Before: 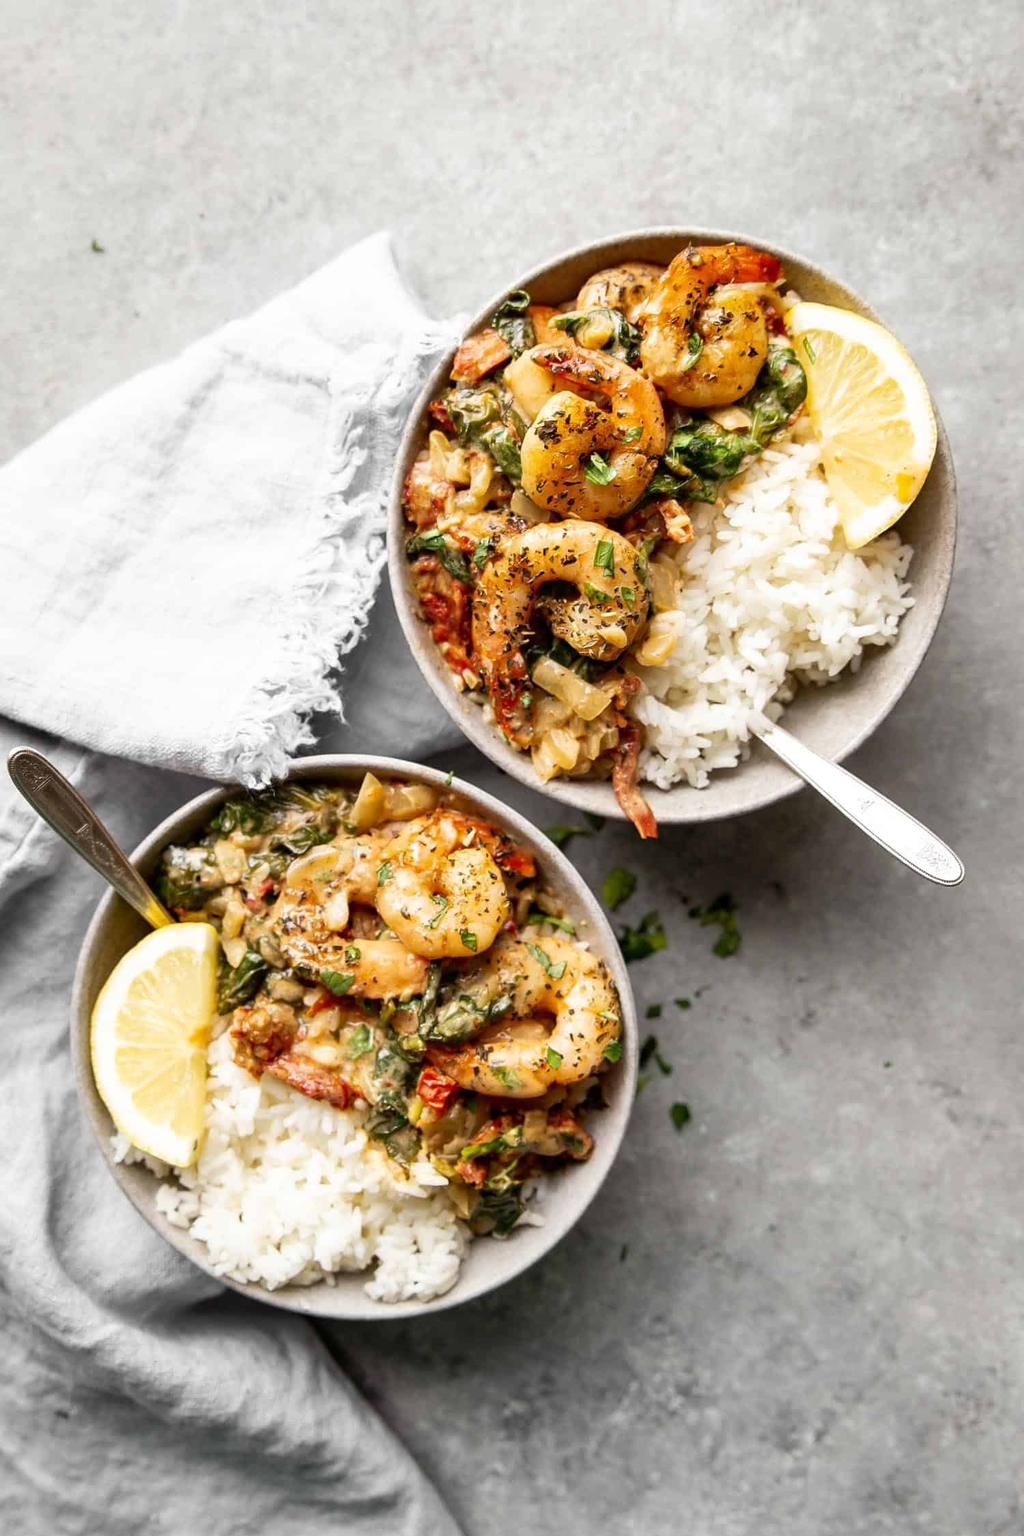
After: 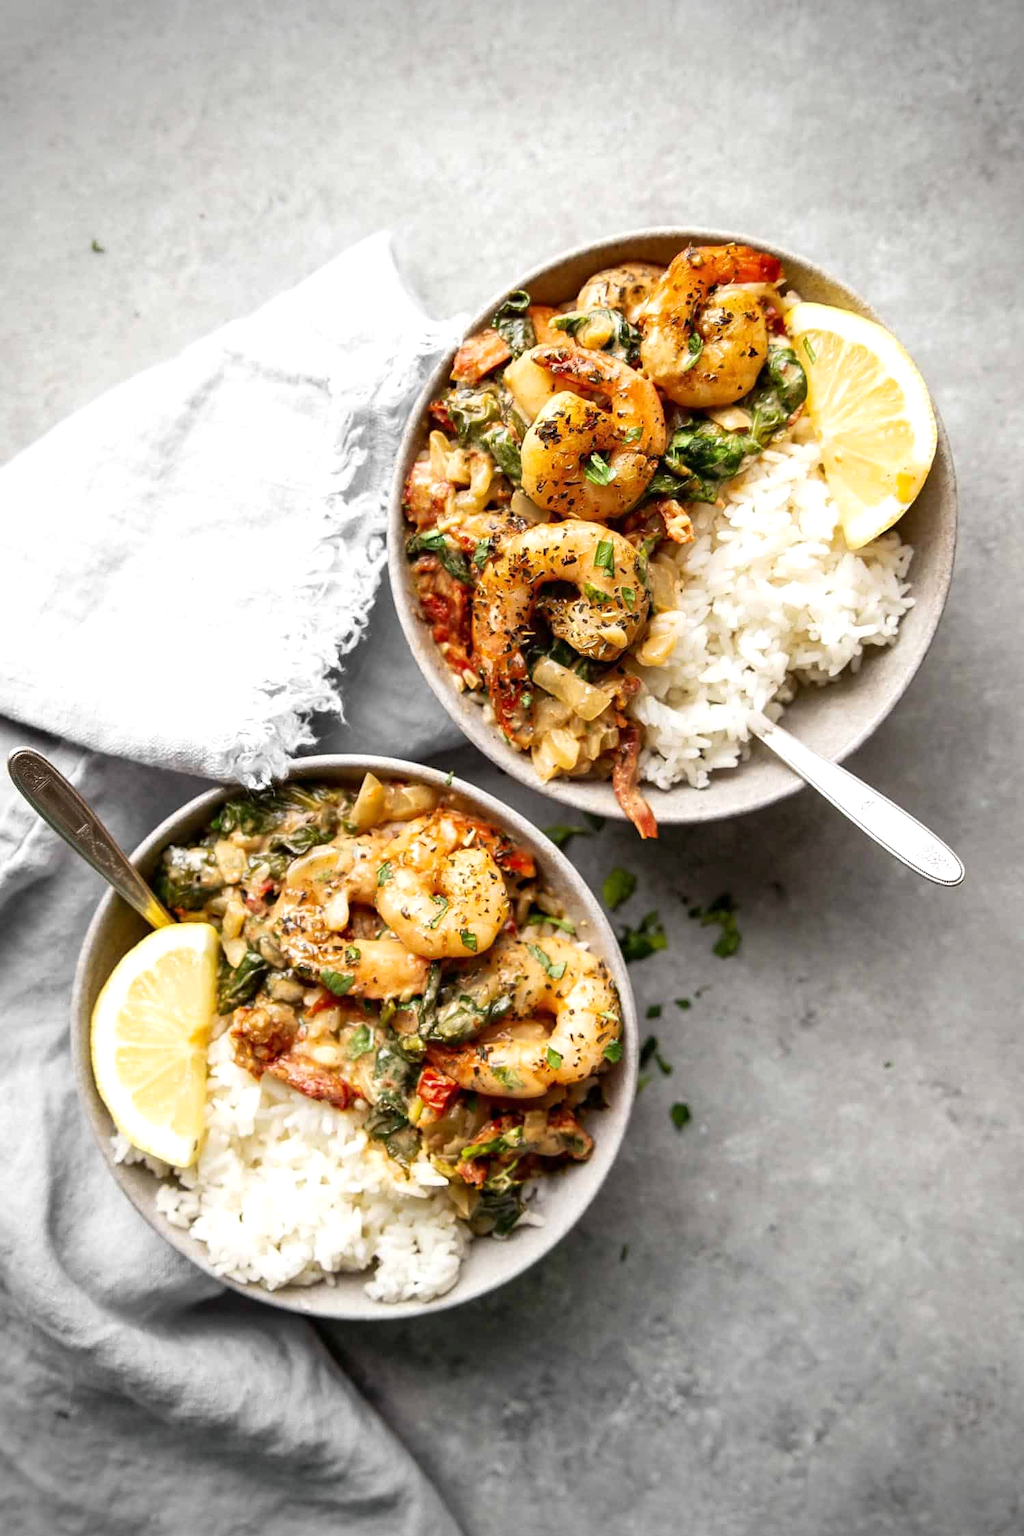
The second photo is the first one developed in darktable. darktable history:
exposure: exposure 0.153 EV, compensate highlight preservation false
vignetting: fall-off radius 31.95%
